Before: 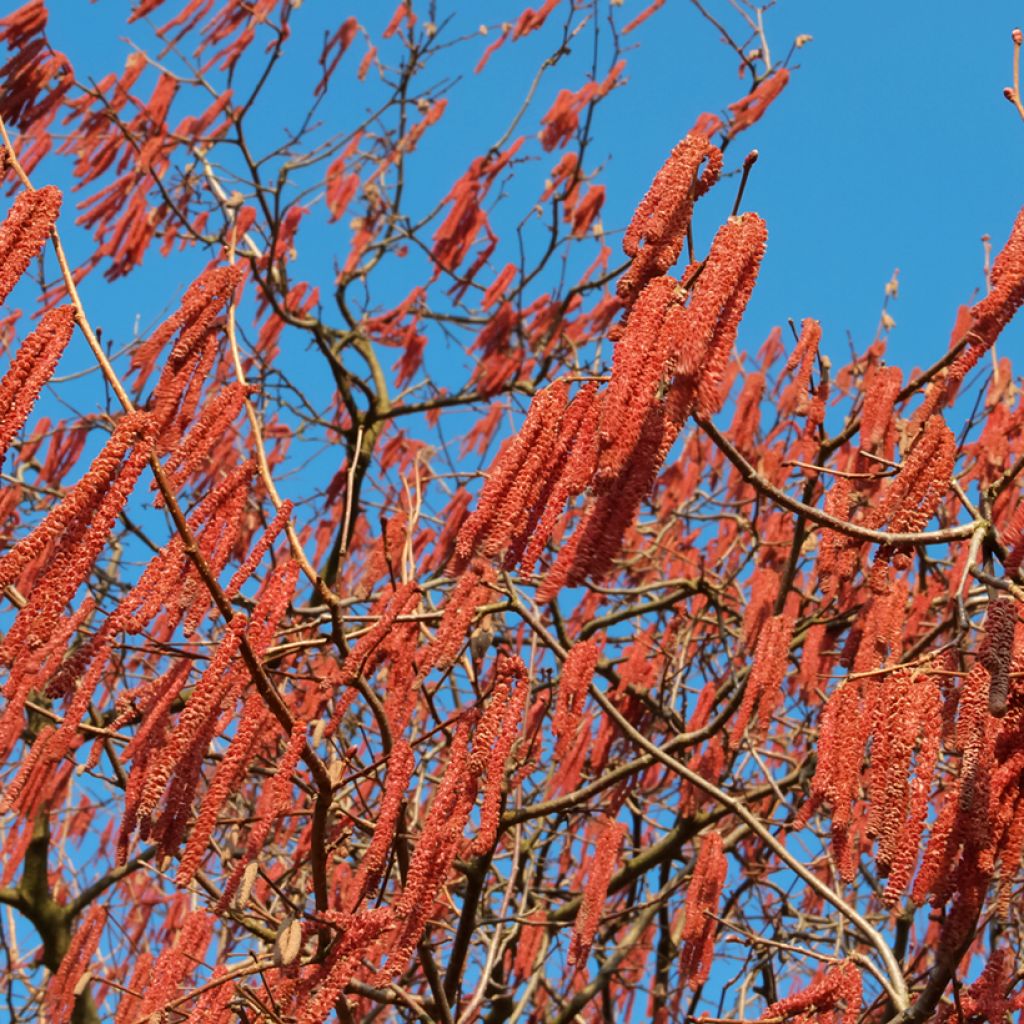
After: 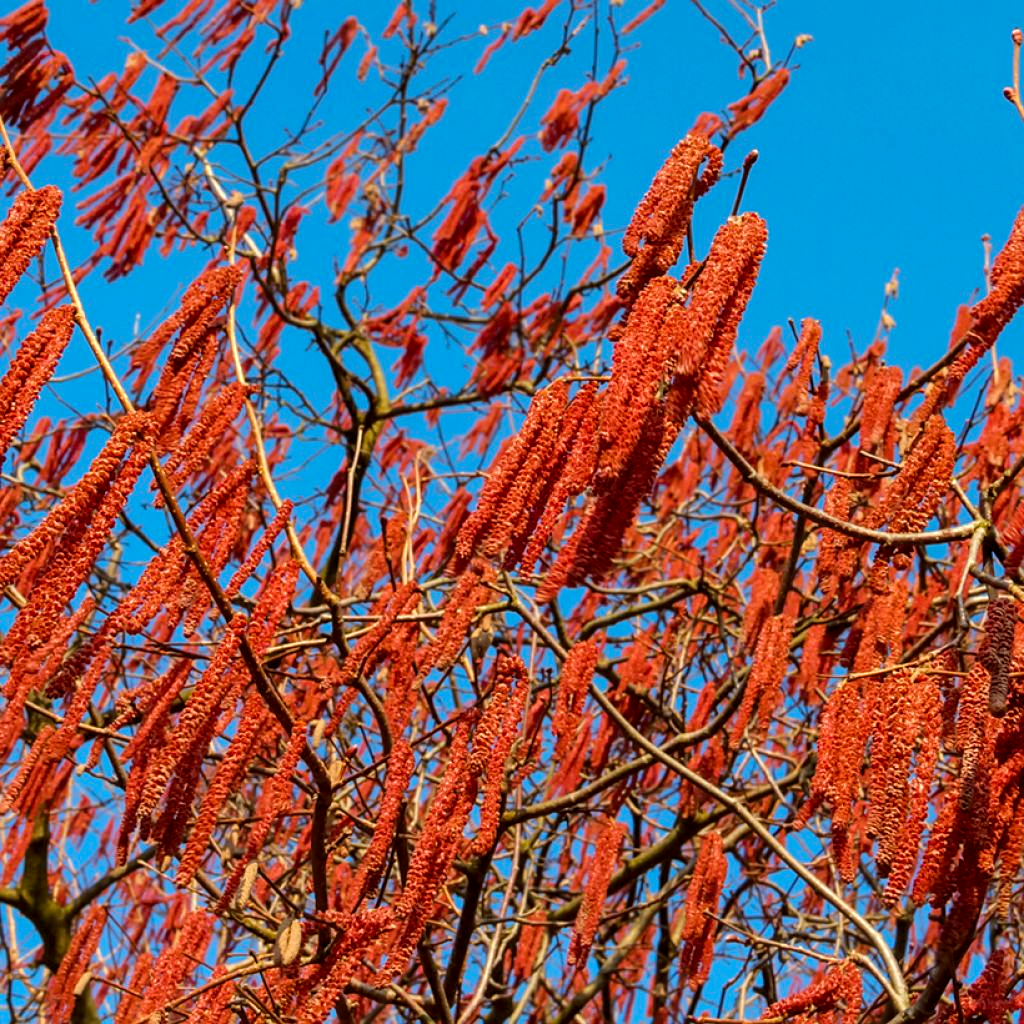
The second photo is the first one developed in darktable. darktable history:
color balance rgb: shadows lift › chroma 1.026%, shadows lift › hue 29.91°, perceptual saturation grading › global saturation 19.7%, global vibrance 20%
local contrast: detail 130%
sharpen: amount 0.208
